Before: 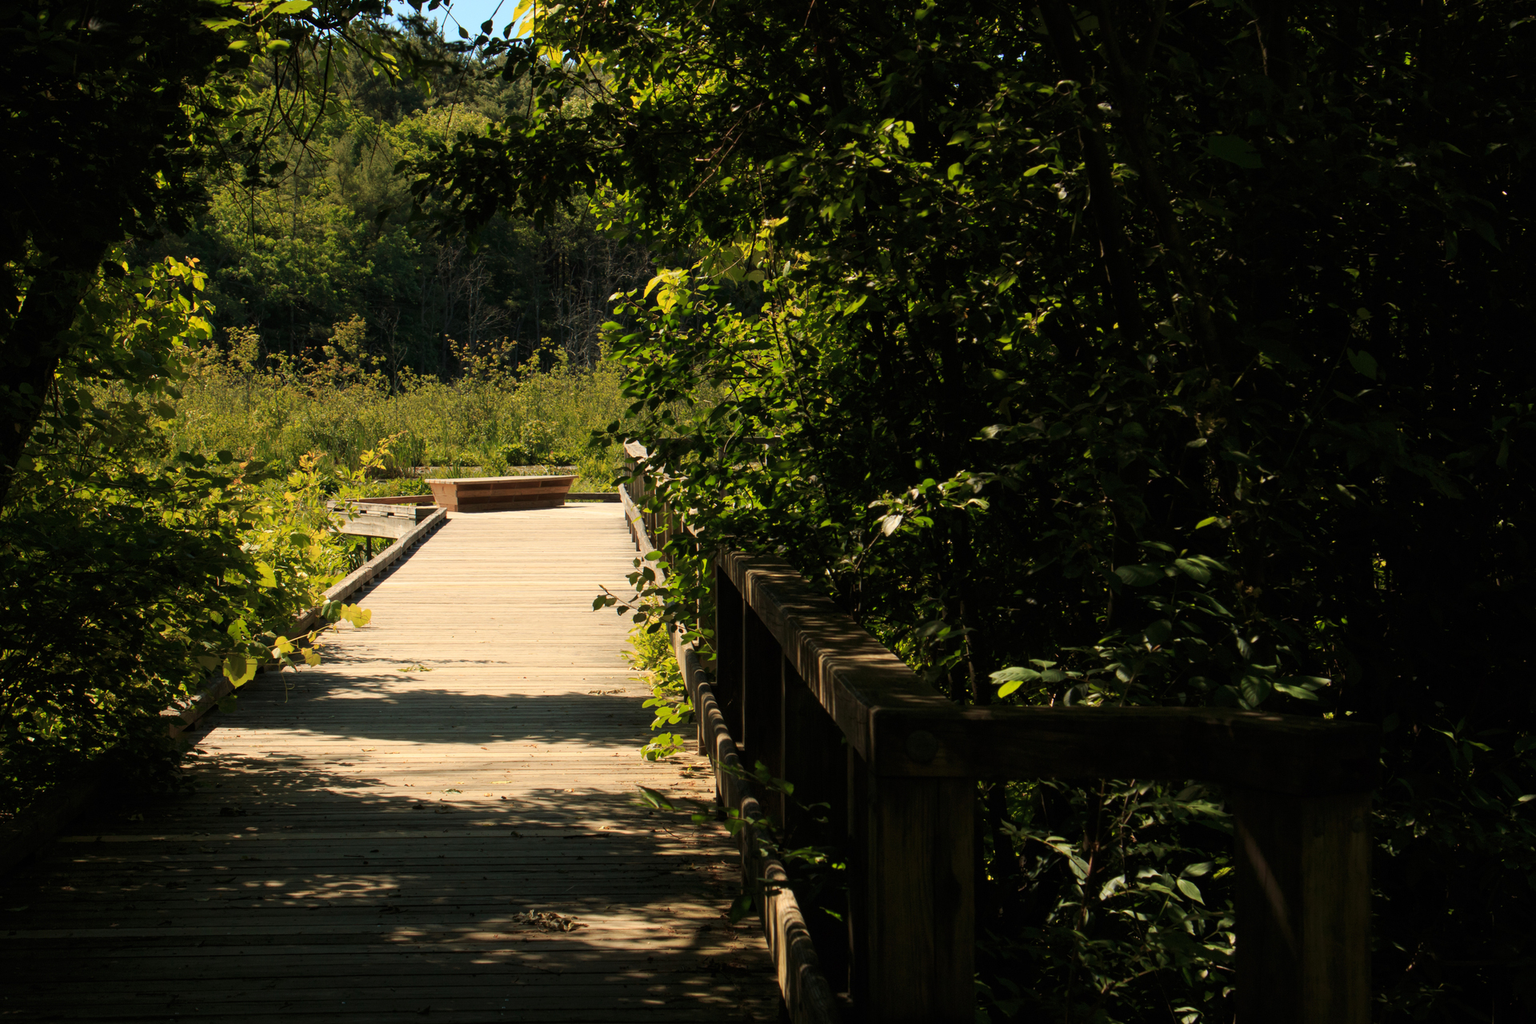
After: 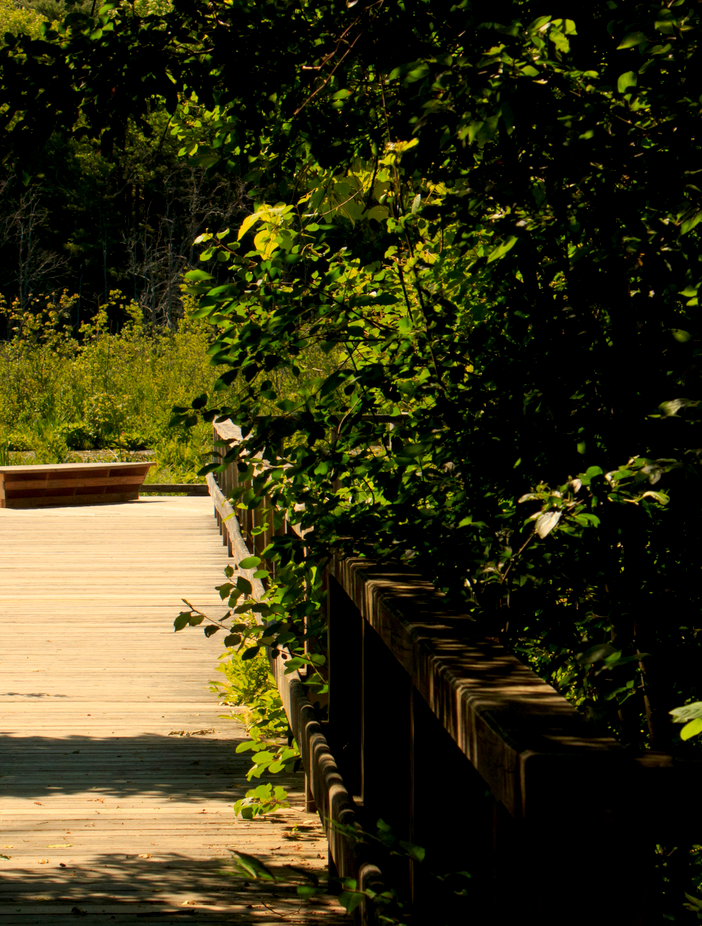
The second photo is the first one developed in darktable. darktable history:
exposure: black level correction 0.006, compensate highlight preservation false
crop and rotate: left 29.565%, top 10.314%, right 33.835%, bottom 17.314%
color zones: curves: ch1 [(0.25, 0.61) (0.75, 0.248)]
